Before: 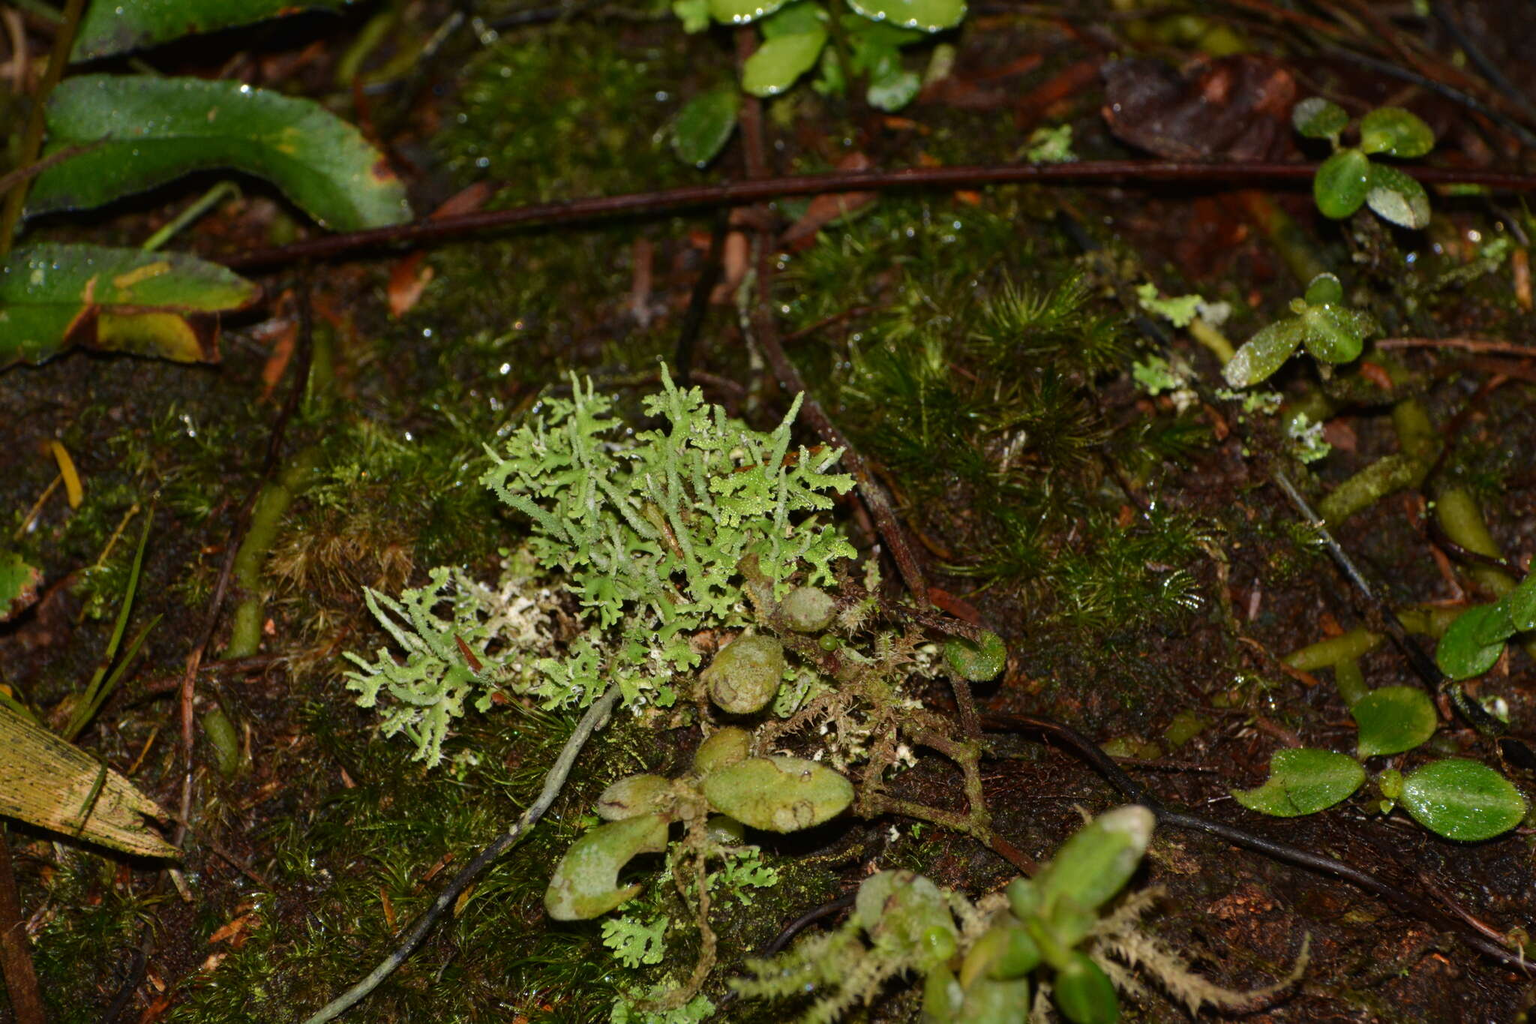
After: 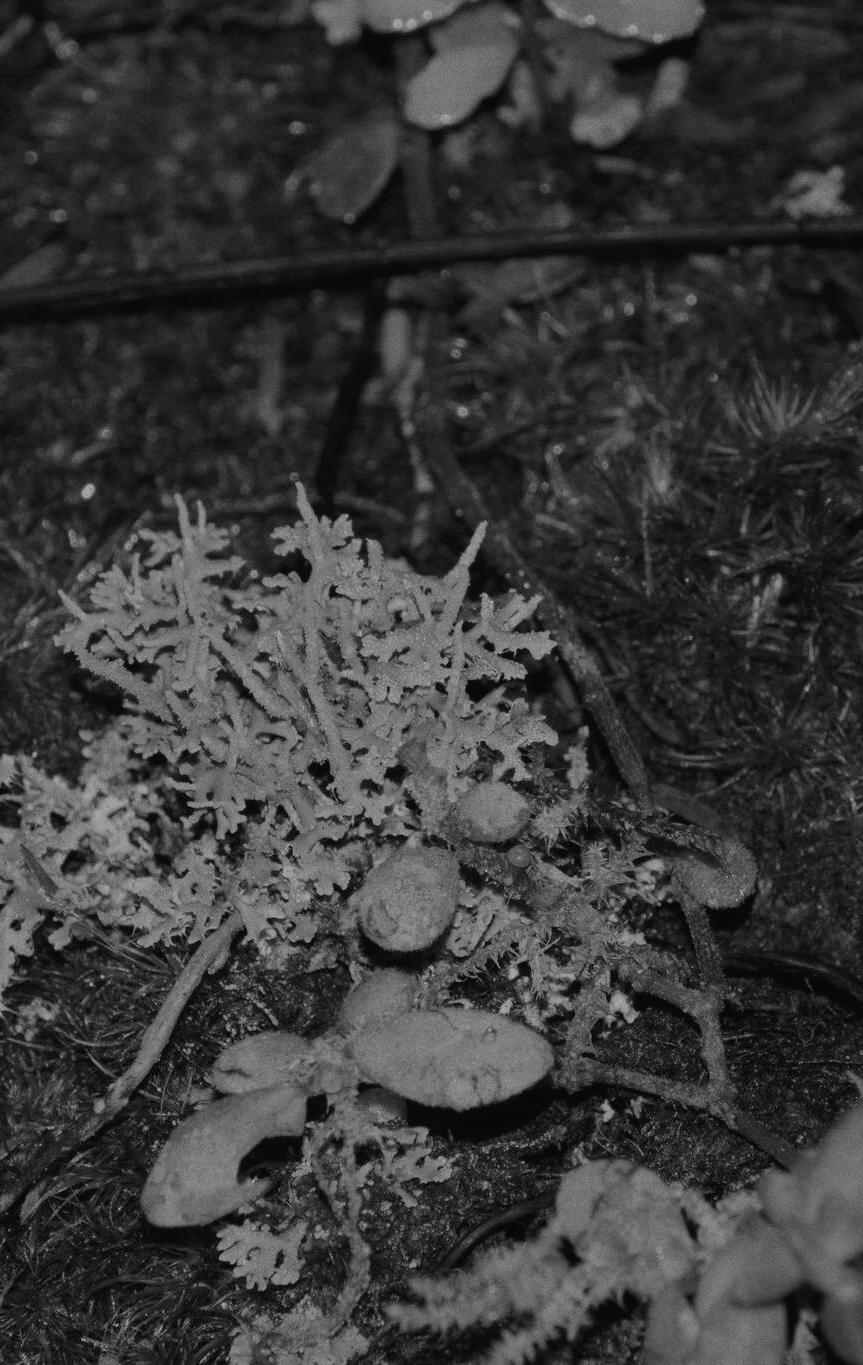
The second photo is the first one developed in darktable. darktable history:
white balance: red 0.982, blue 1.018
crop: left 28.583%, right 29.231%
monochrome: a 79.32, b 81.83, size 1.1
exposure: exposure 0.161 EV, compensate highlight preservation false
grain: coarseness 0.09 ISO
filmic rgb: black relative exposure -7.65 EV, white relative exposure 4.56 EV, hardness 3.61, color science v6 (2022)
lowpass: radius 0.1, contrast 0.85, saturation 1.1, unbound 0
